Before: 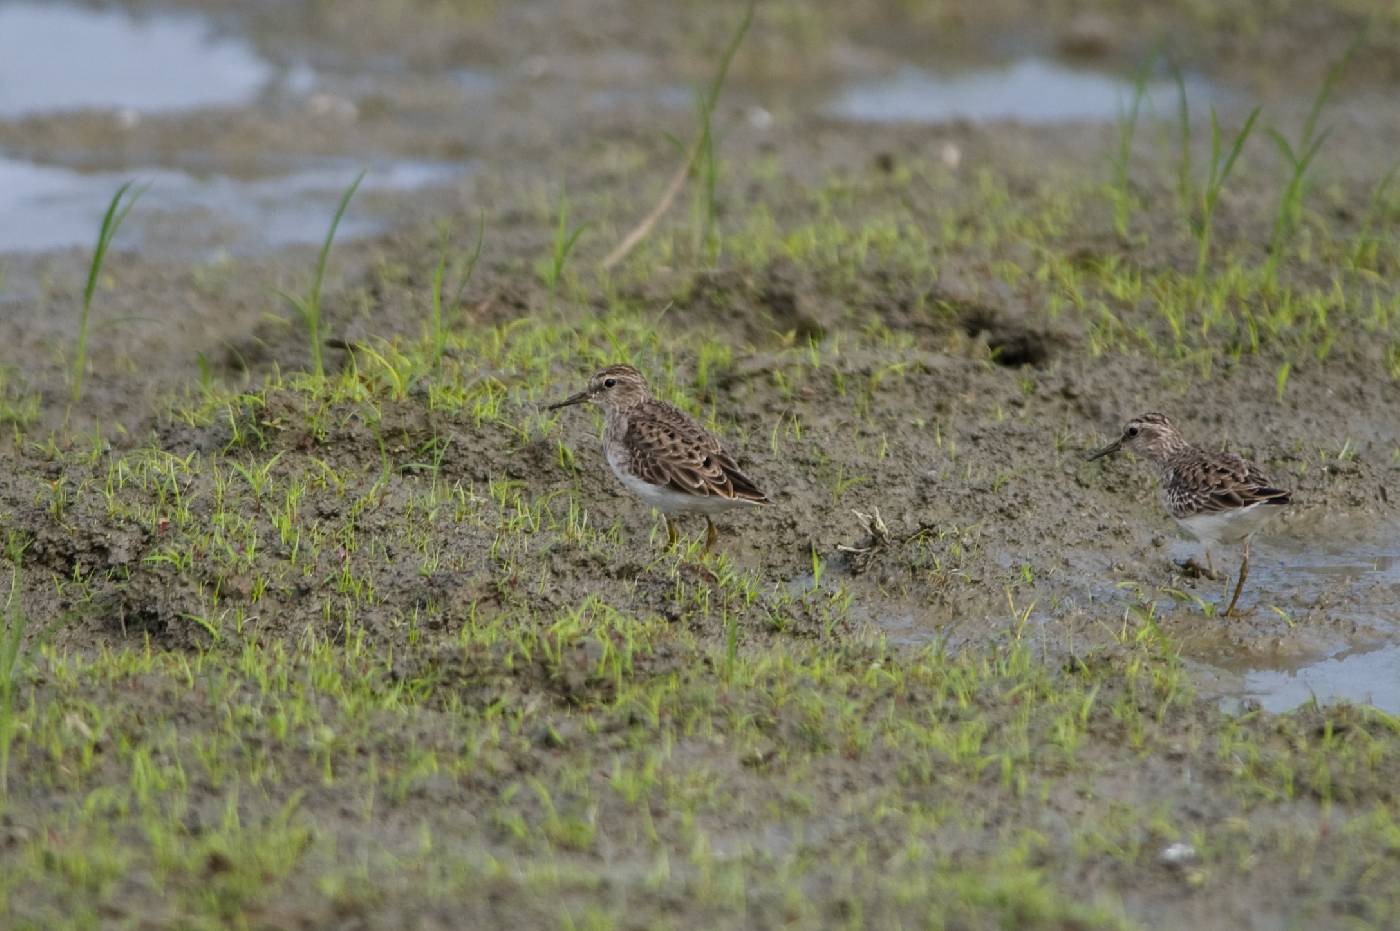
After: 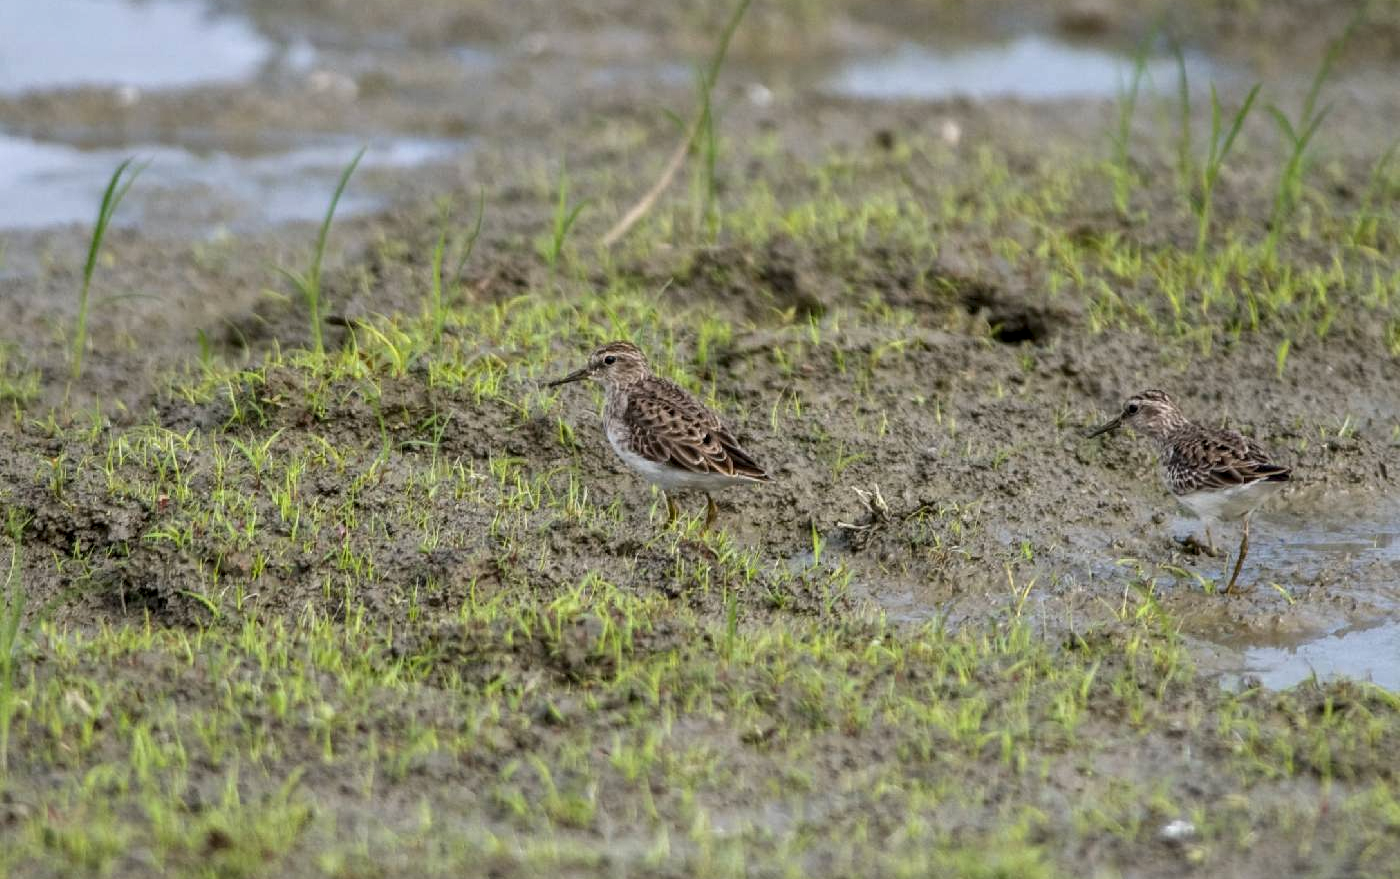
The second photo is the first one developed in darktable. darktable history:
exposure: exposure 0.29 EV, compensate highlight preservation false
crop and rotate: top 2.479%, bottom 3.018%
local contrast: highlights 35%, detail 135%
